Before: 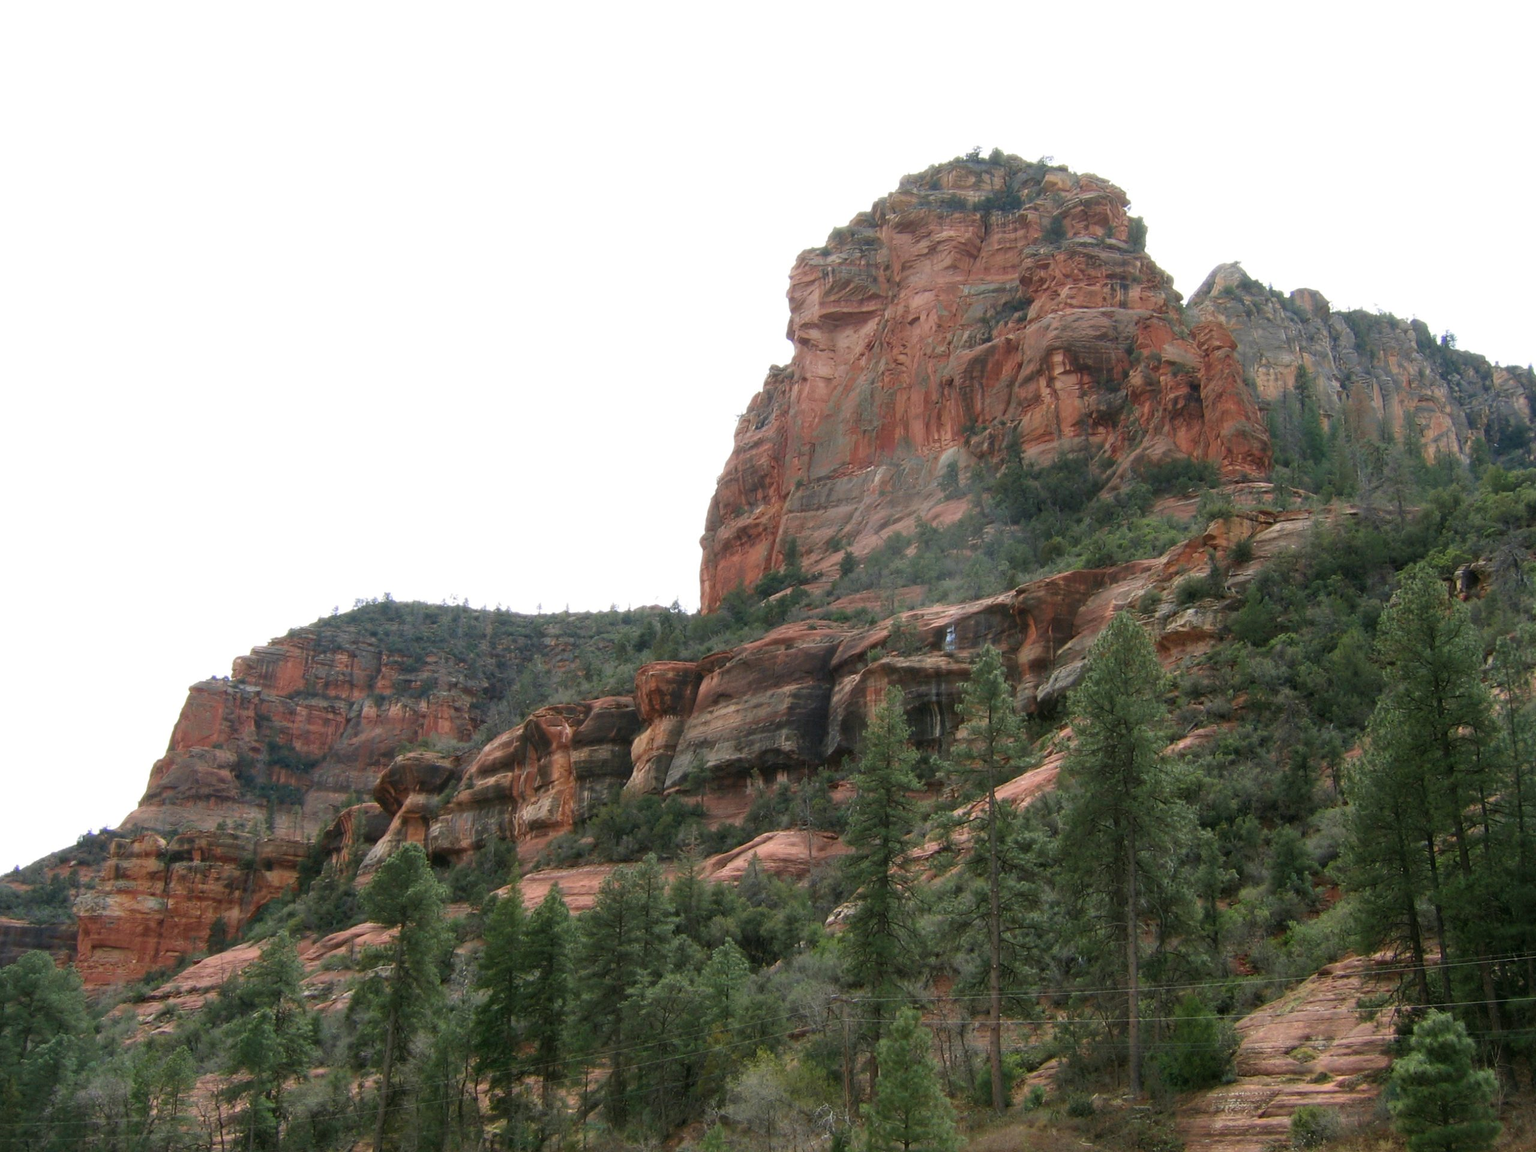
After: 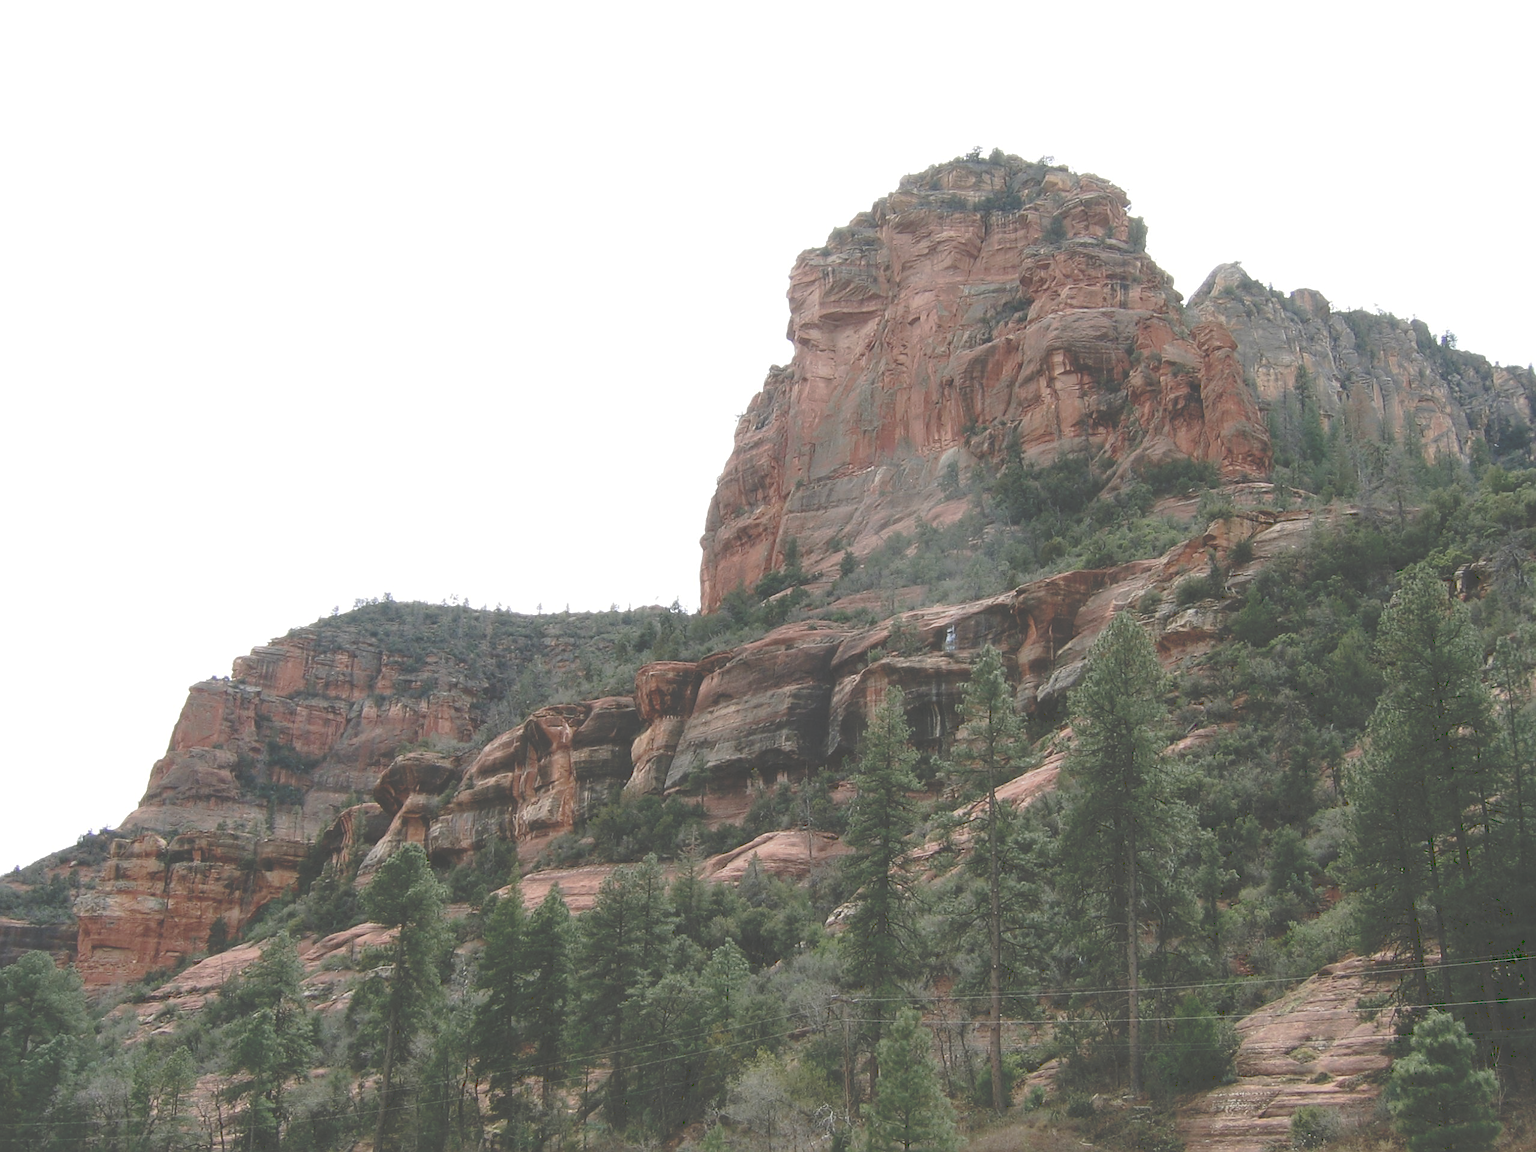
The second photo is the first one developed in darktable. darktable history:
exposure: black level correction 0.001, exposure 0.015 EV, compensate highlight preservation false
tone curve: curves: ch0 [(0, 0) (0.003, 0.278) (0.011, 0.282) (0.025, 0.282) (0.044, 0.29) (0.069, 0.295) (0.1, 0.306) (0.136, 0.316) (0.177, 0.33) (0.224, 0.358) (0.277, 0.403) (0.335, 0.451) (0.399, 0.505) (0.468, 0.558) (0.543, 0.611) (0.623, 0.679) (0.709, 0.751) (0.801, 0.815) (0.898, 0.863) (1, 1)], preserve colors none
sharpen: on, module defaults
contrast brightness saturation: contrast 0.057, brightness -0.008, saturation -0.217
